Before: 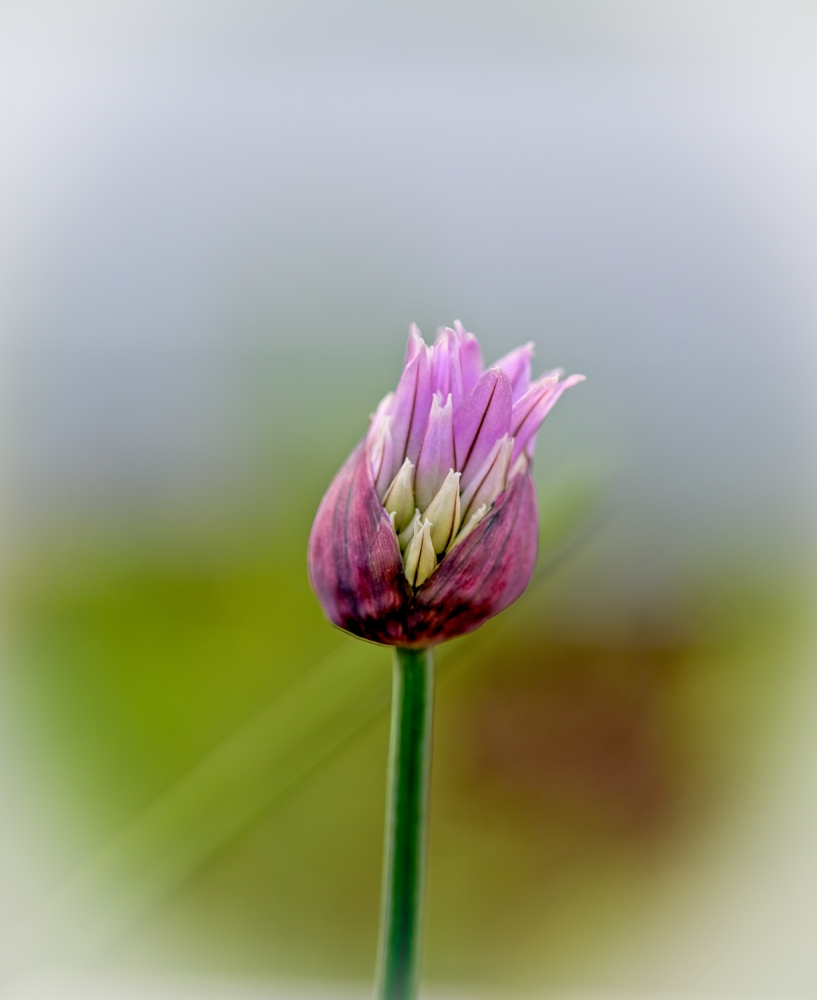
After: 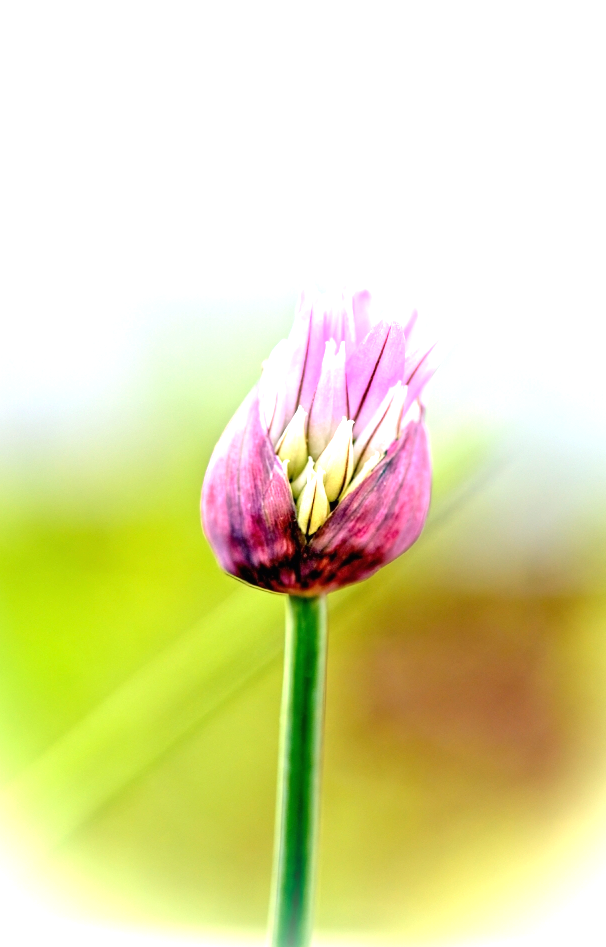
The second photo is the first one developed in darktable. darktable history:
crop and rotate: left 13.15%, top 5.251%, right 12.609%
exposure: black level correction 0, exposure 1.675 EV, compensate exposure bias true, compensate highlight preservation false
